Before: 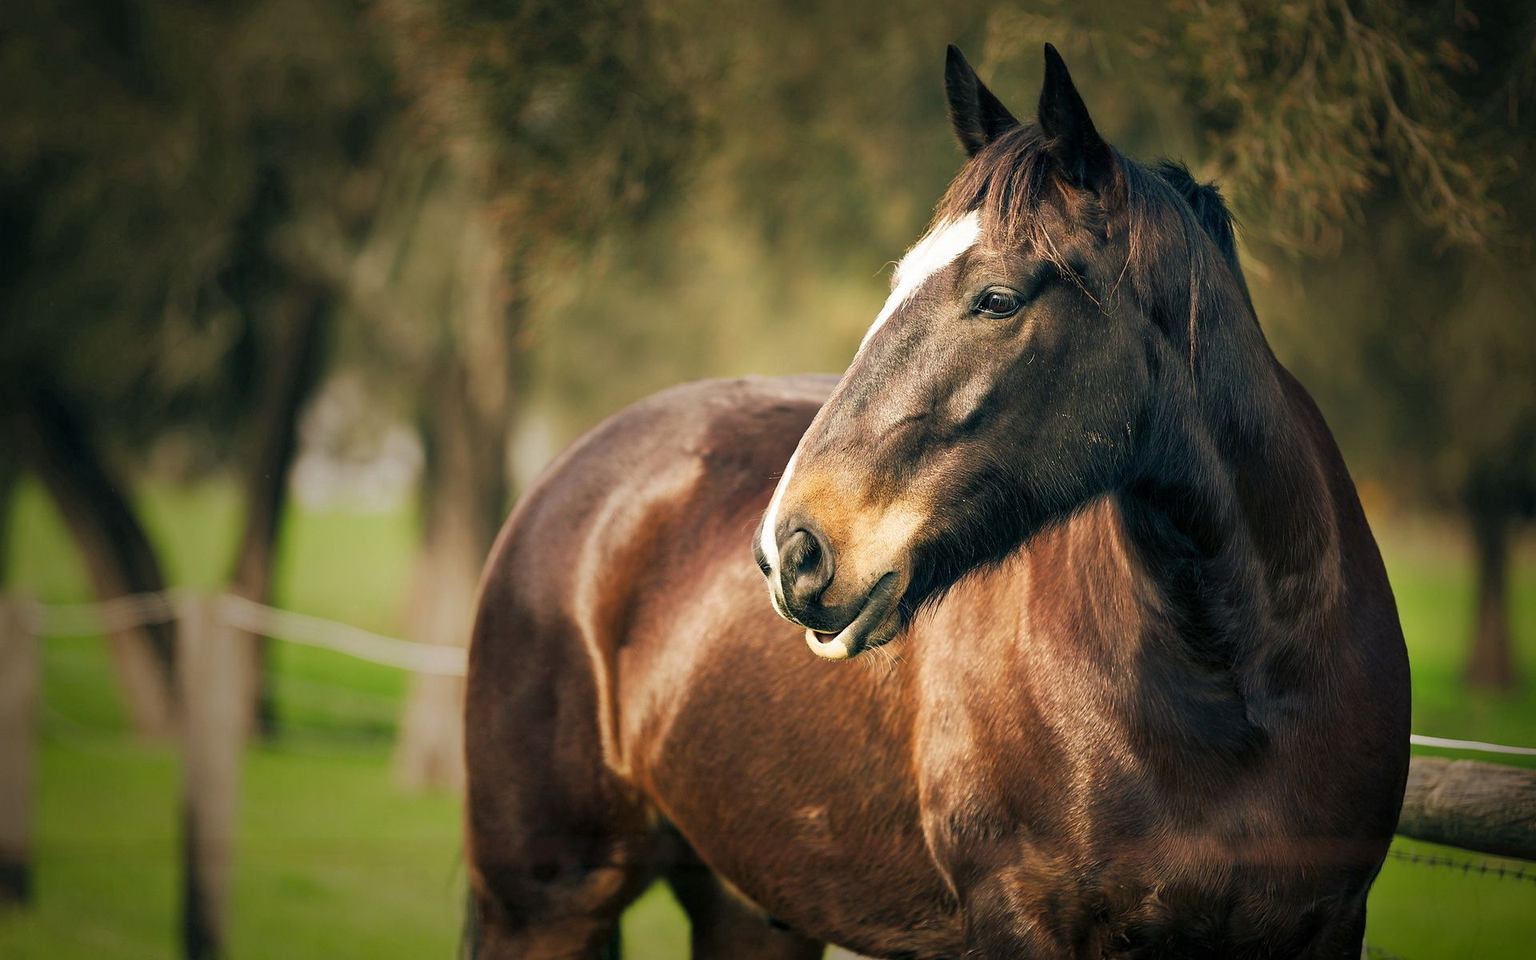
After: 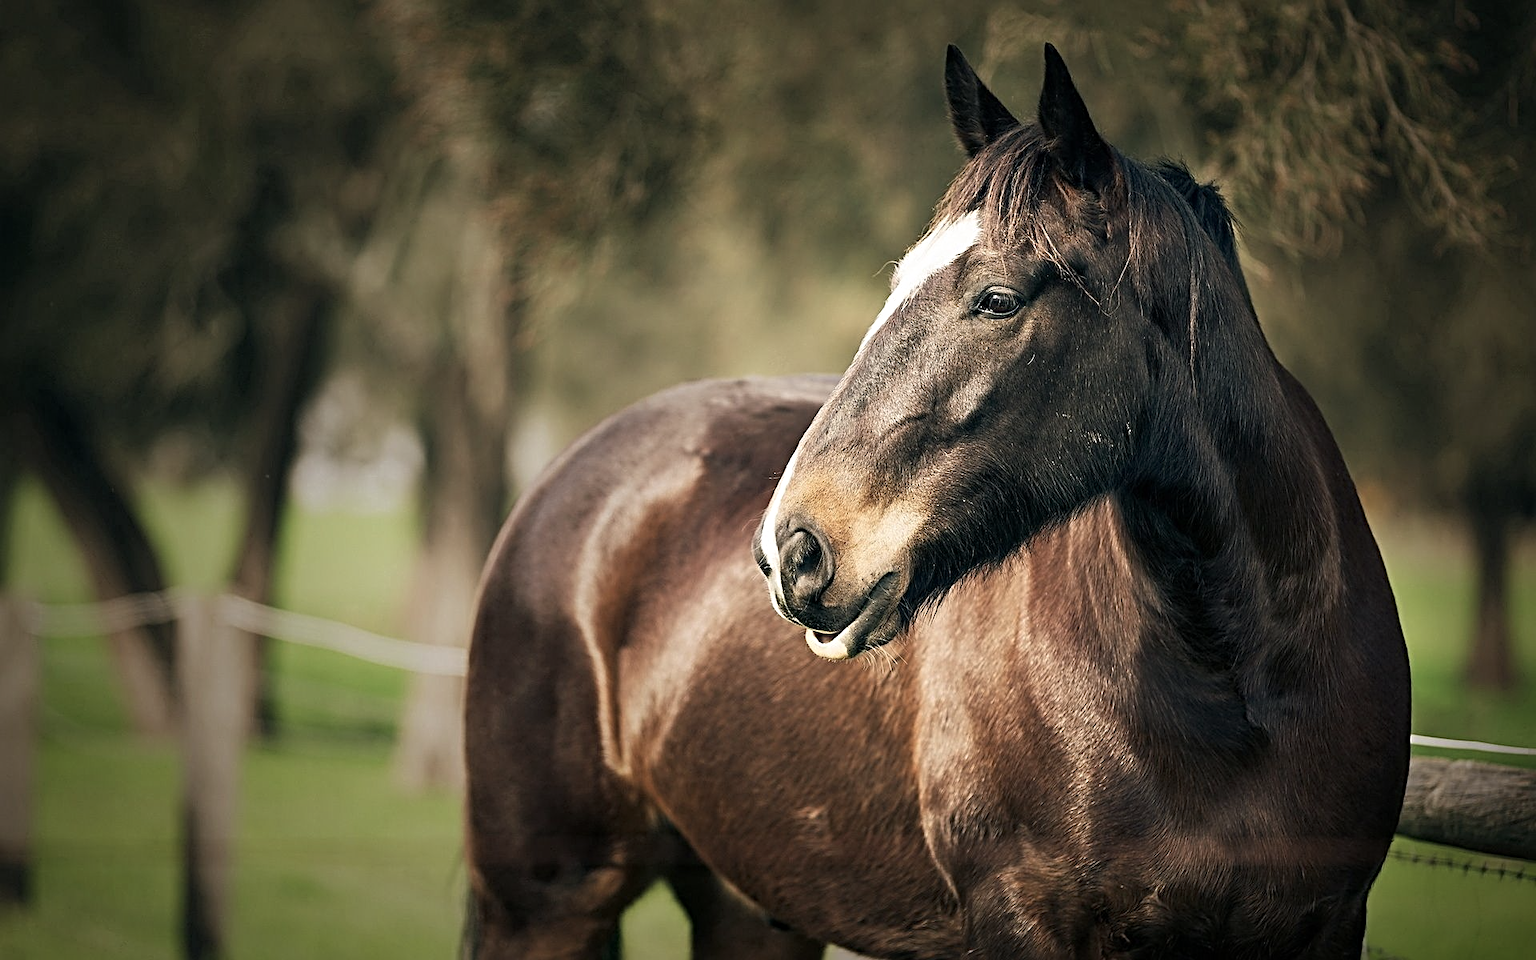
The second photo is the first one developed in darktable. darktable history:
sharpen: radius 3.999
tone equalizer: on, module defaults
contrast brightness saturation: contrast 0.101, saturation -0.303
